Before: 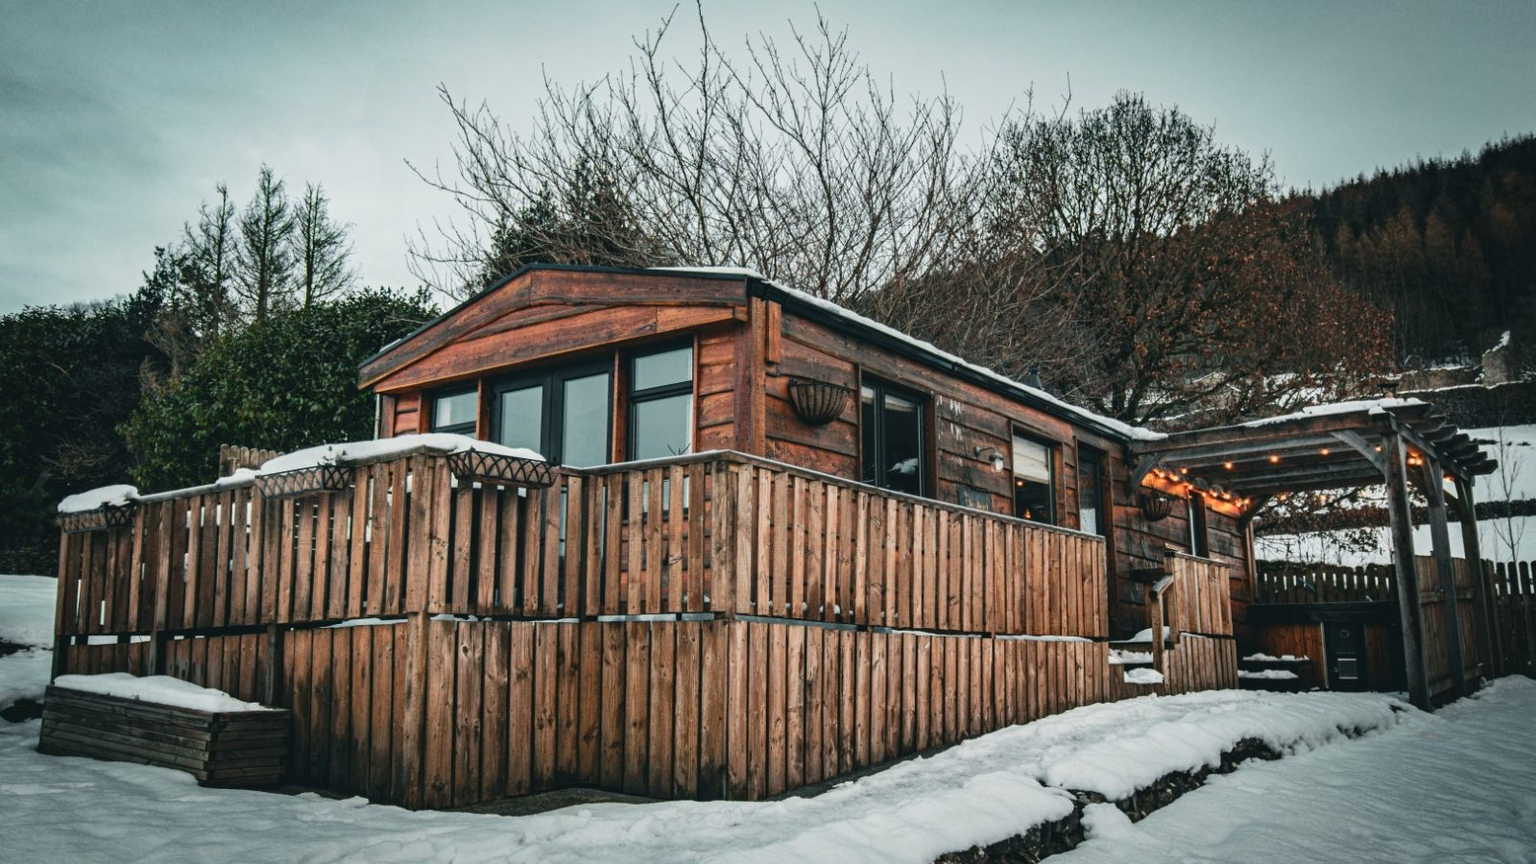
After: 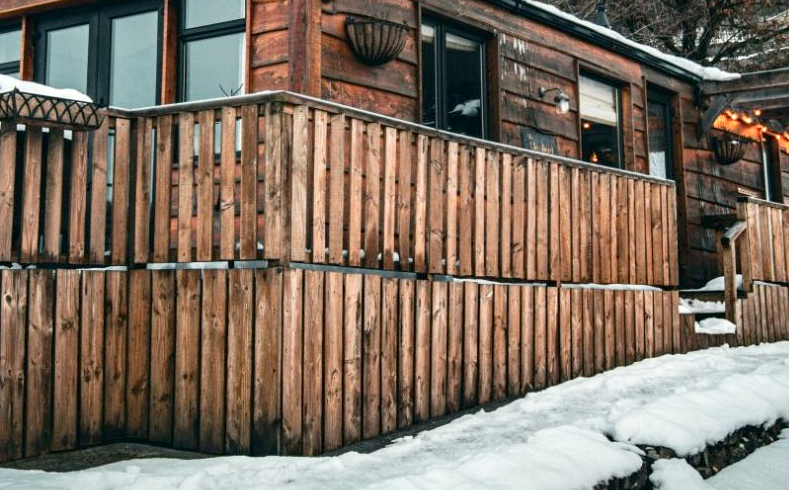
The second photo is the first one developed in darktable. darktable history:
exposure: black level correction 0.004, exposure 0.418 EV, compensate highlight preservation false
crop: left 29.797%, top 42.034%, right 20.855%, bottom 3.497%
